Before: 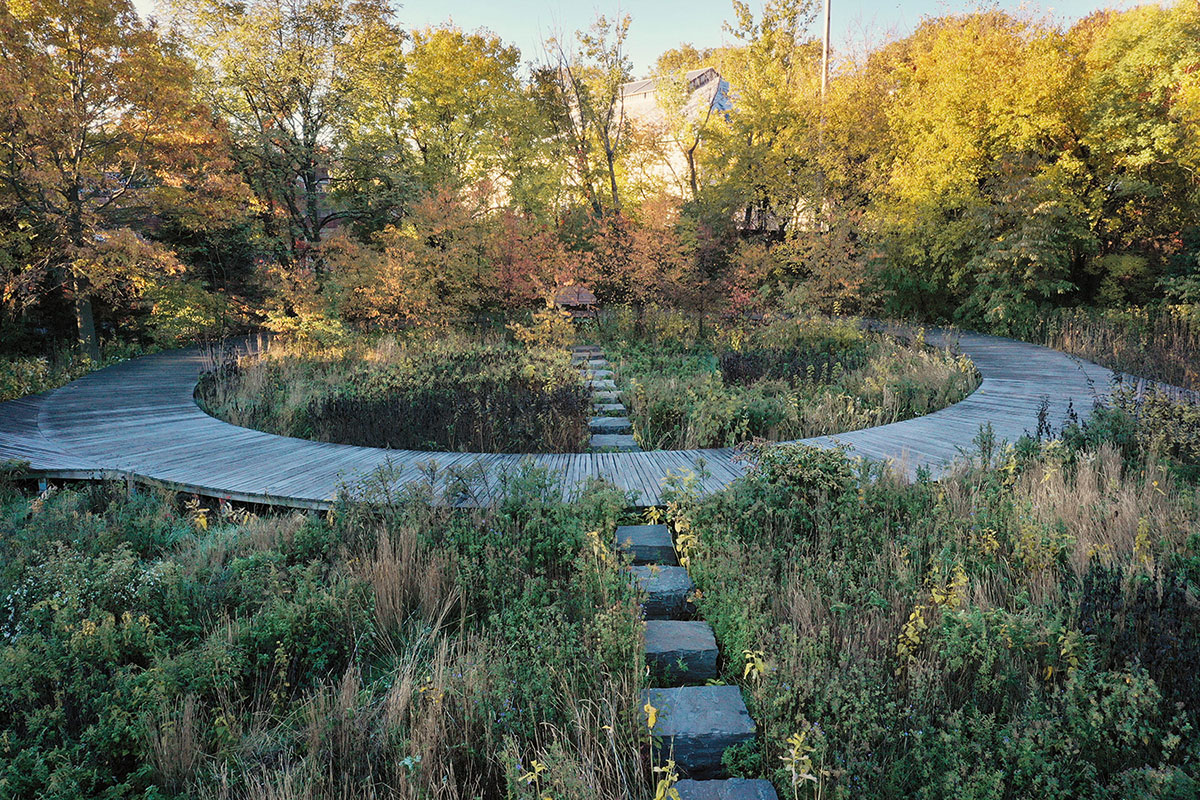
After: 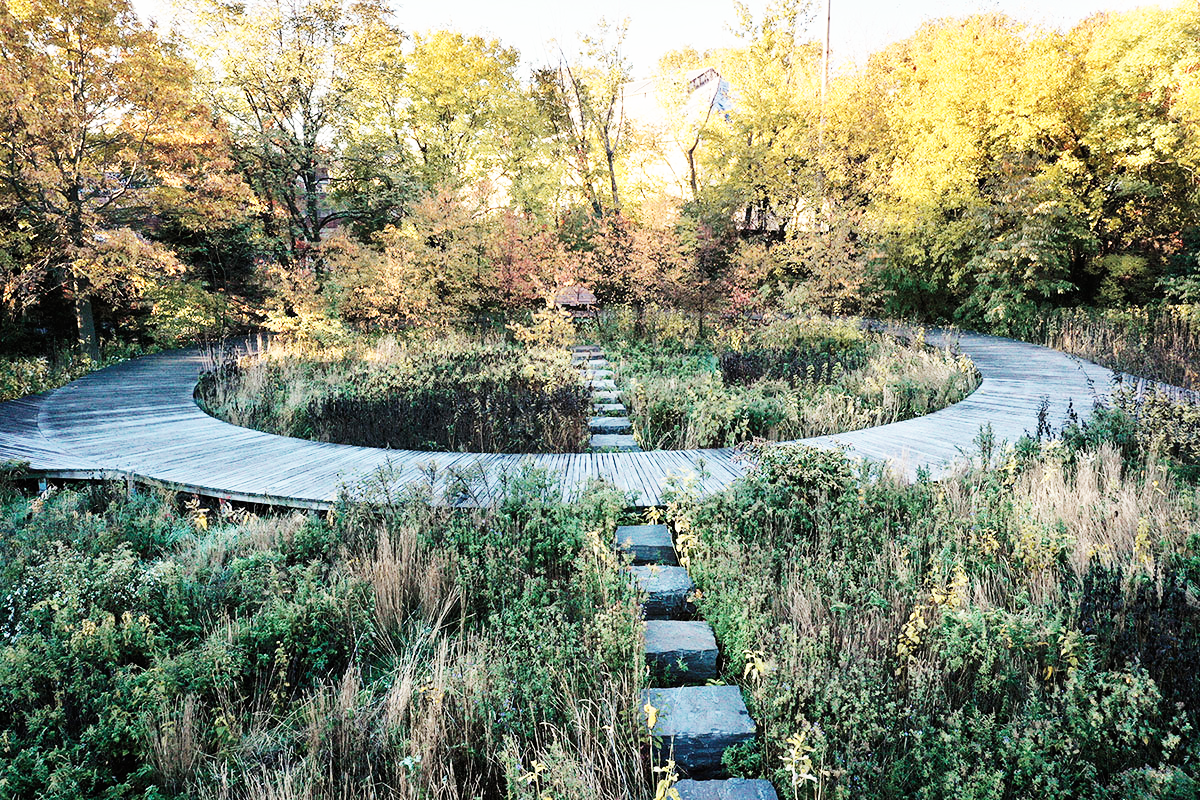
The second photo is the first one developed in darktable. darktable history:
base curve: curves: ch0 [(0, 0) (0.007, 0.004) (0.027, 0.03) (0.046, 0.07) (0.207, 0.54) (0.442, 0.872) (0.673, 0.972) (1, 1)], preserve colors none
contrast brightness saturation: contrast 0.055, brightness -0.013, saturation -0.24
